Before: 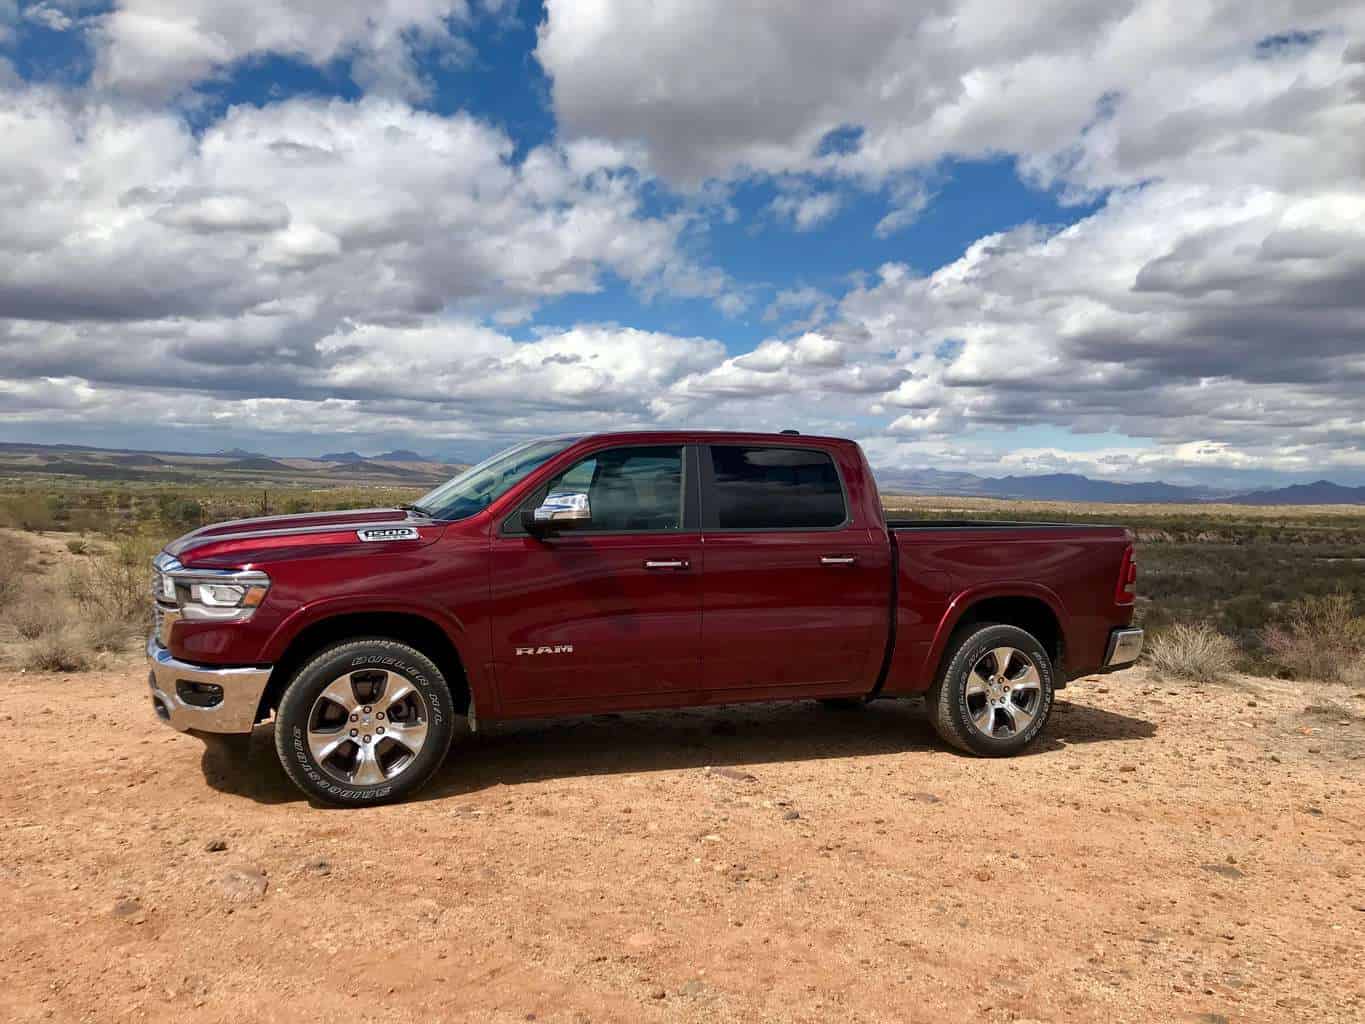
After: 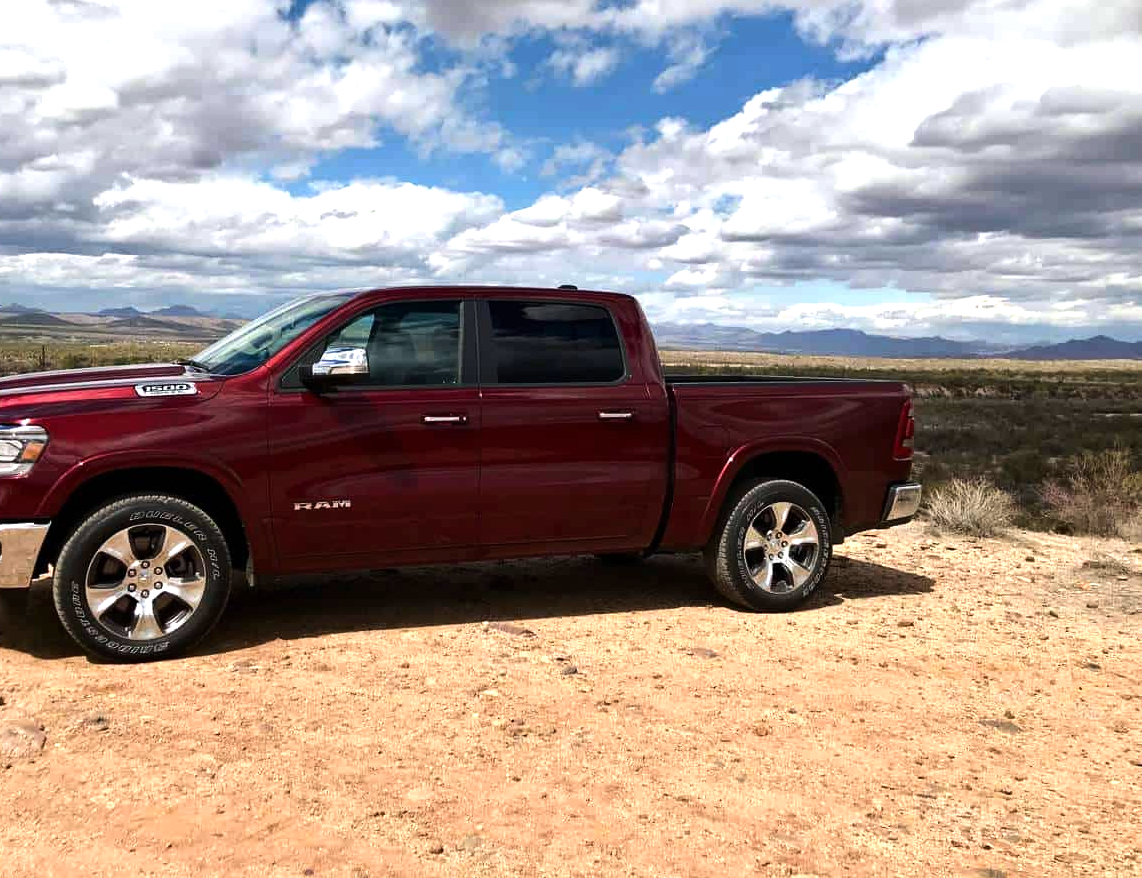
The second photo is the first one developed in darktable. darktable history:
tone equalizer: -8 EV -0.75 EV, -7 EV -0.7 EV, -6 EV -0.6 EV, -5 EV -0.4 EV, -3 EV 0.4 EV, -2 EV 0.6 EV, -1 EV 0.7 EV, +0 EV 0.75 EV, edges refinement/feathering 500, mask exposure compensation -1.57 EV, preserve details no
crop: left 16.315%, top 14.246%
